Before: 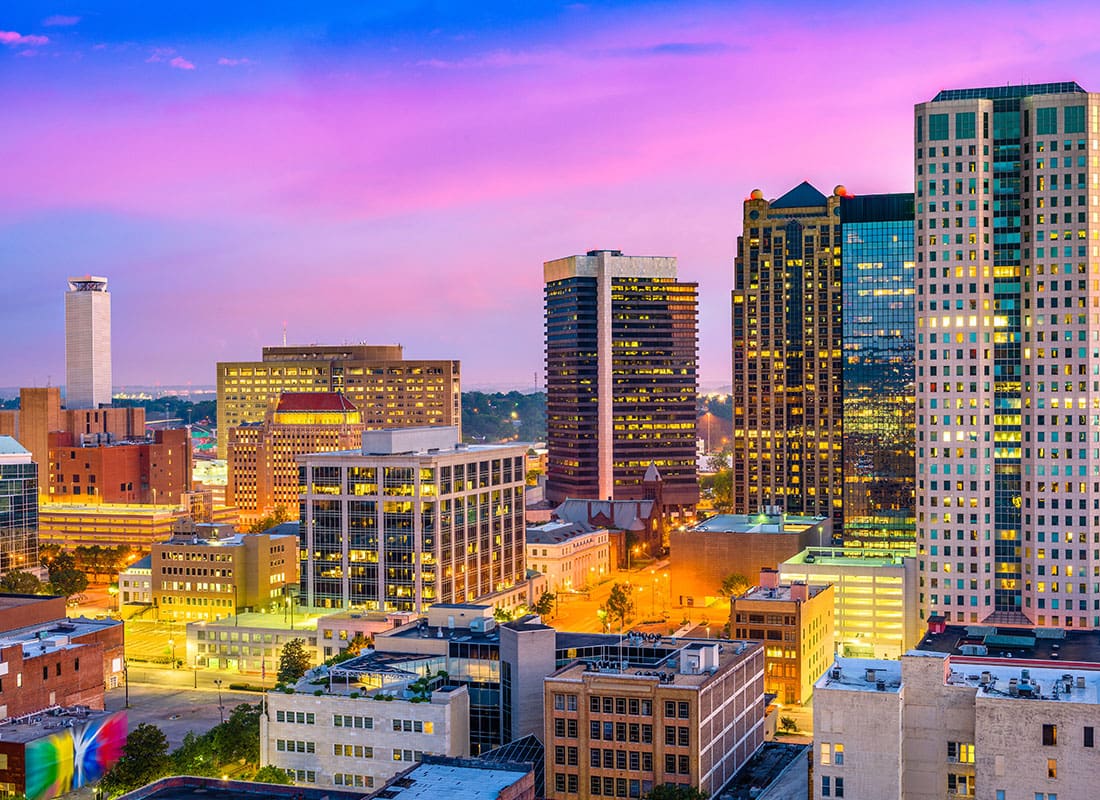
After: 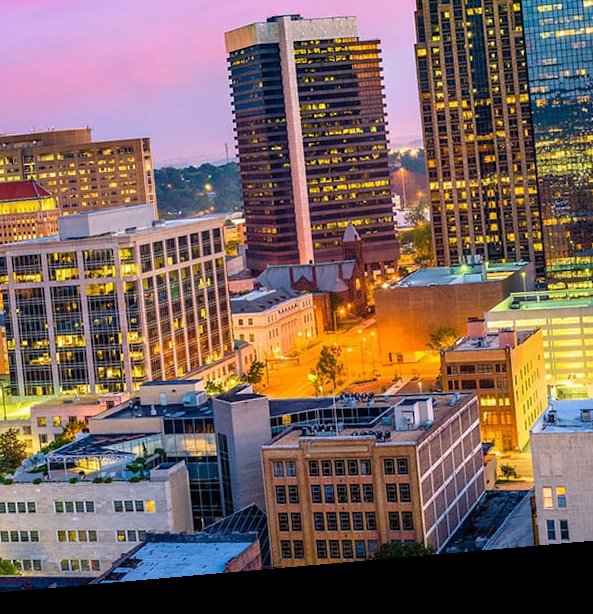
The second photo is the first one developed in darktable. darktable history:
rotate and perspective: rotation -4.98°, automatic cropping off
crop and rotate: left 29.237%, top 31.152%, right 19.807%
